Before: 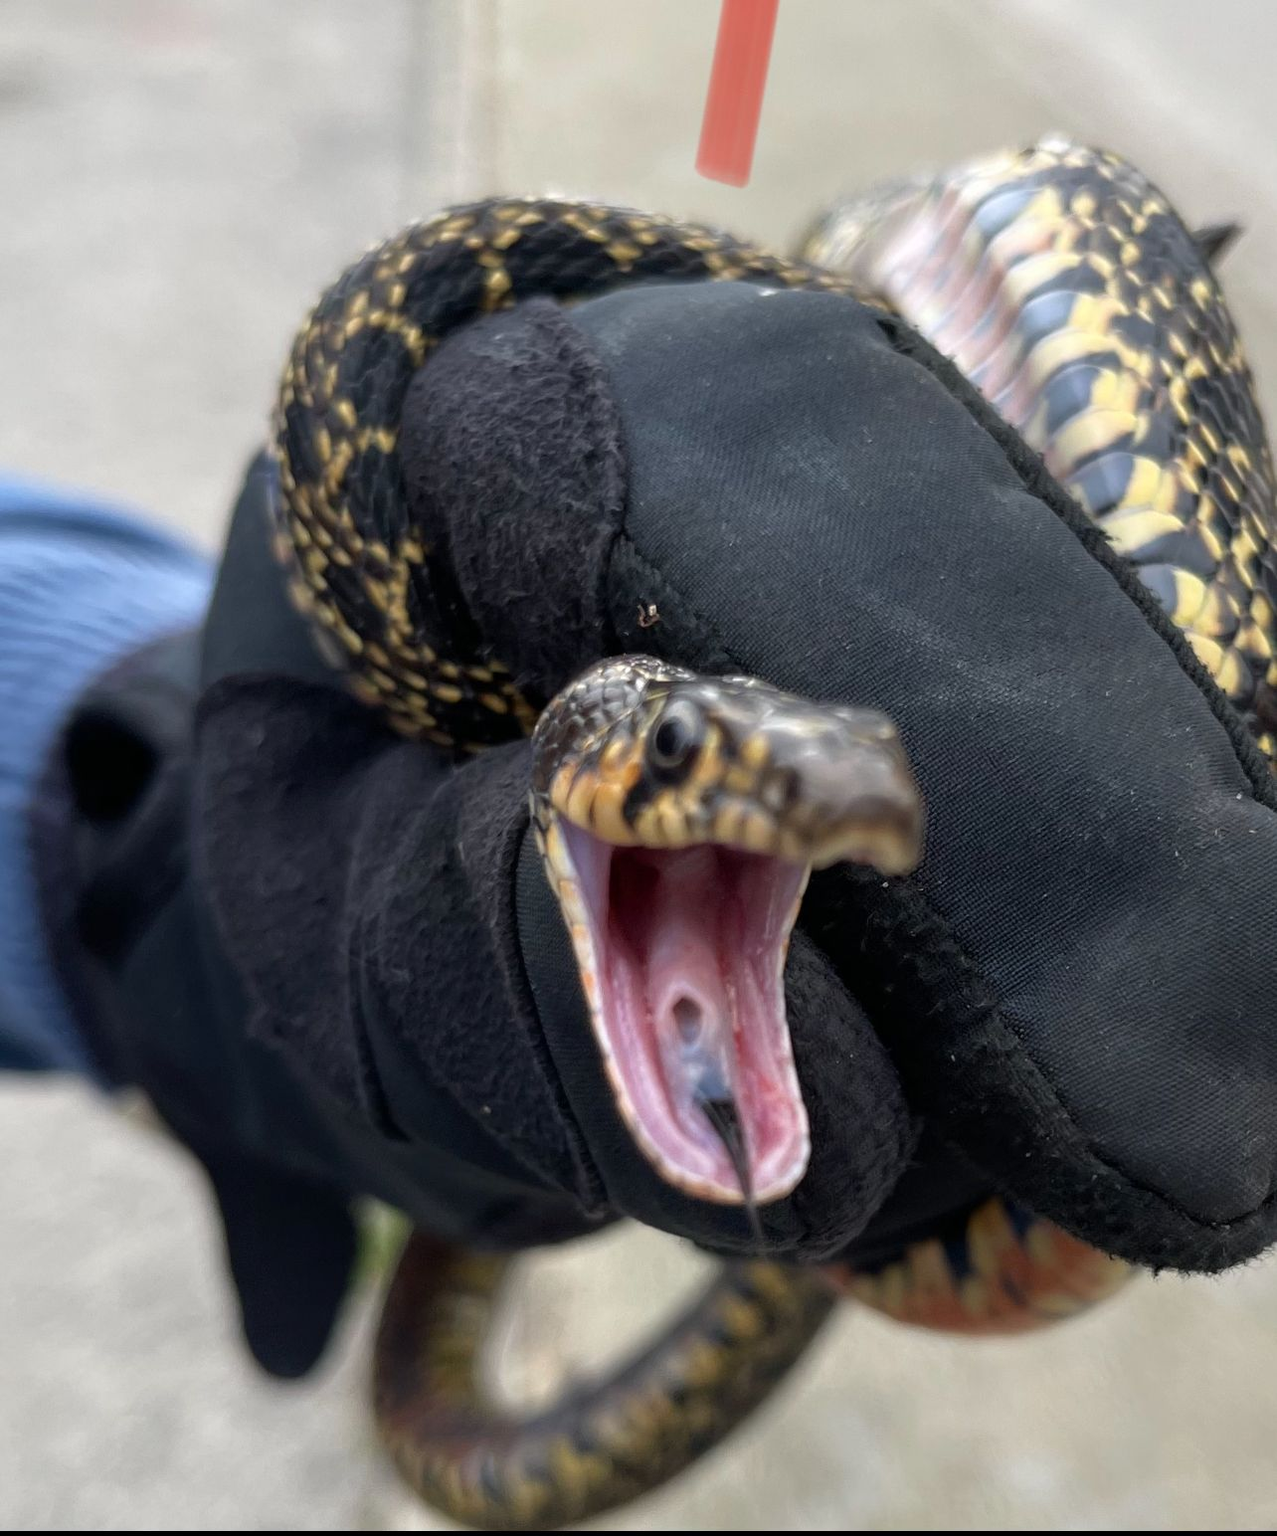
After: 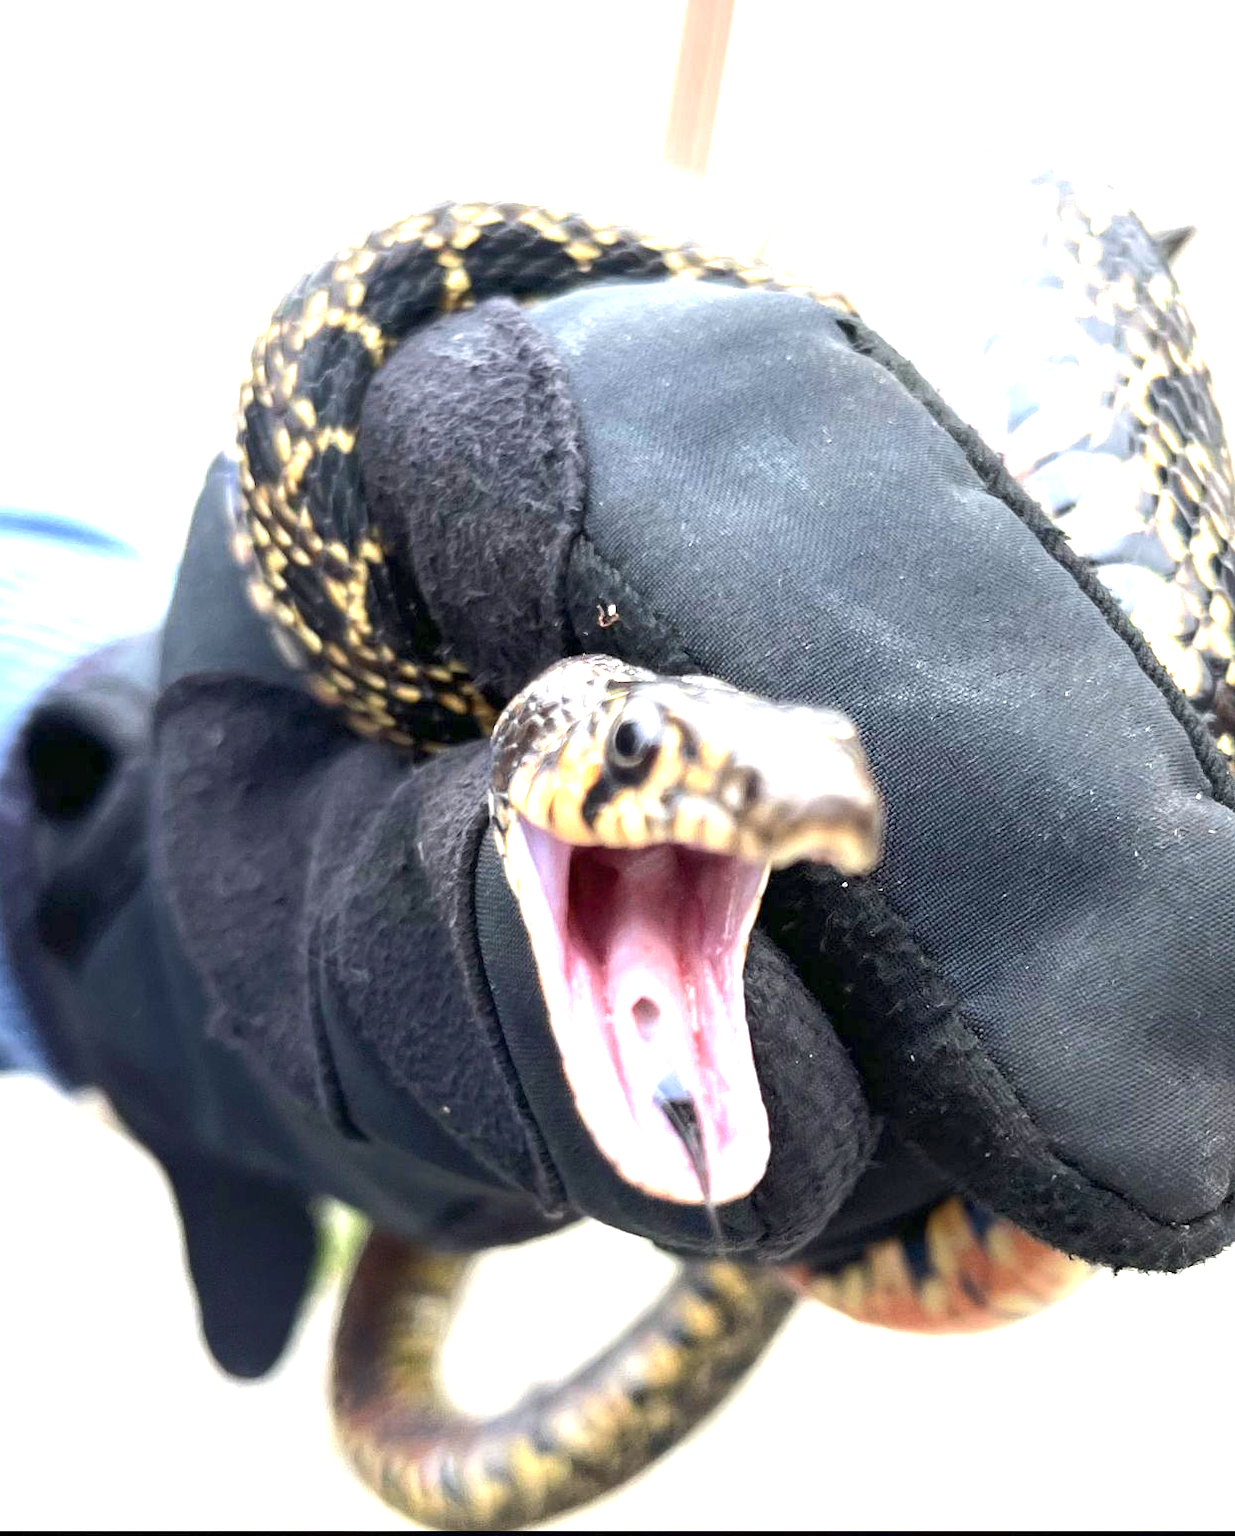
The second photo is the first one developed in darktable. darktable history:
contrast brightness saturation: saturation -0.048
crop and rotate: left 3.205%
tone equalizer: -8 EV -0.001 EV, -7 EV 0.001 EV, -6 EV -0.002 EV, -5 EV -0.013 EV, -4 EV -0.079 EV, -3 EV -0.219 EV, -2 EV -0.242 EV, -1 EV 0.079 EV, +0 EV 0.277 EV
exposure: exposure 2.054 EV, compensate exposure bias true, compensate highlight preservation false
